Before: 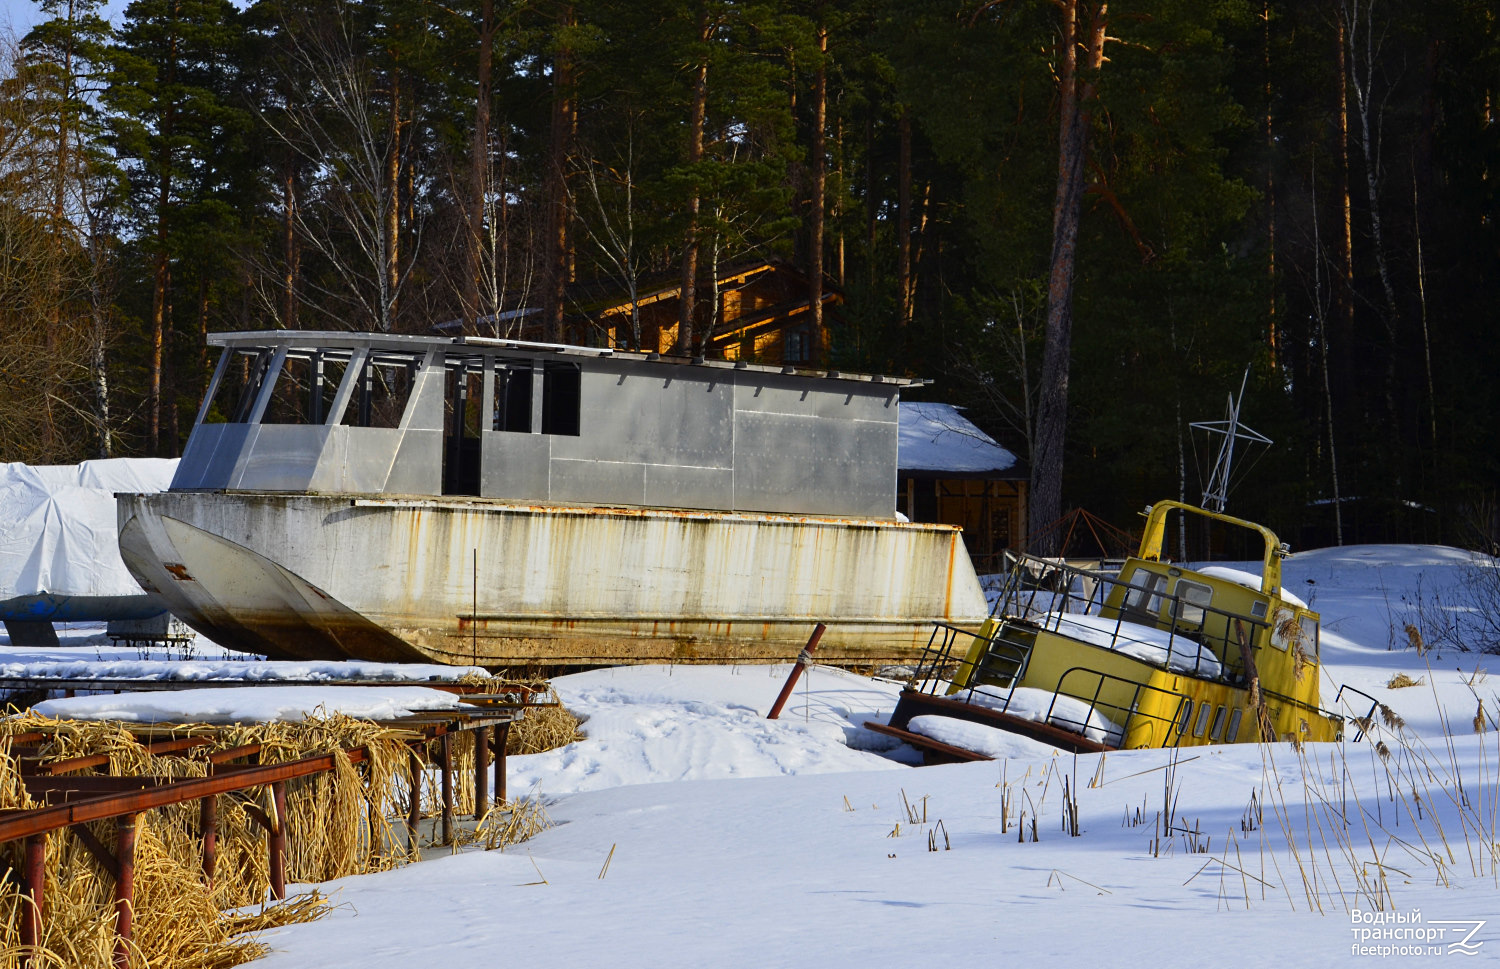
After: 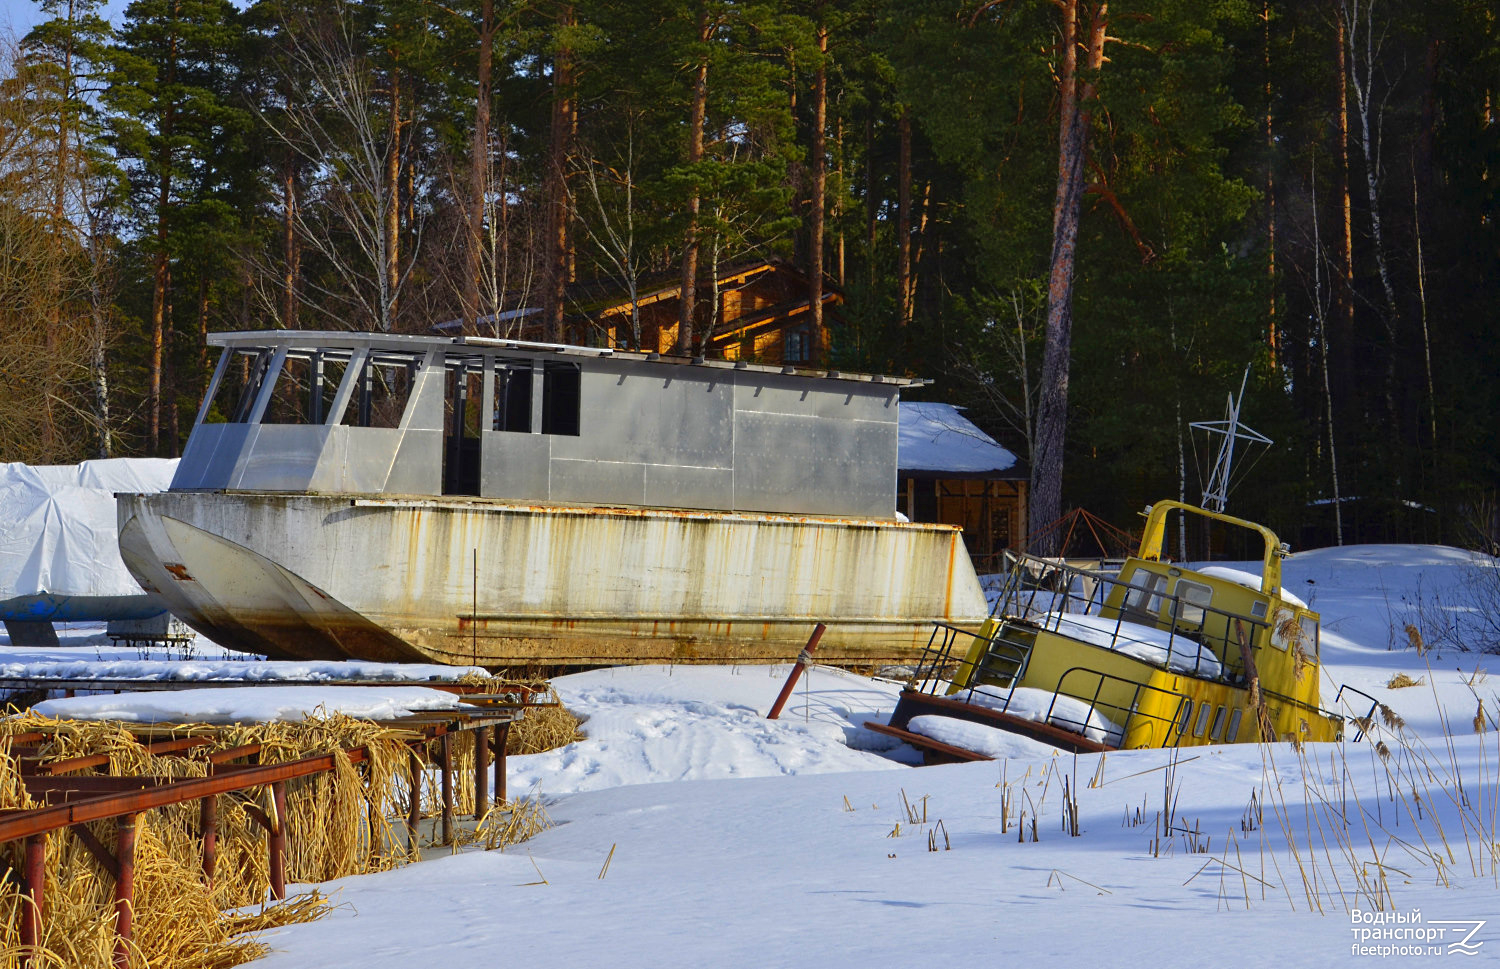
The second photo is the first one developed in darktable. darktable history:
exposure: exposure 0.127 EV, compensate highlight preservation false
velvia: strength 14.41%
shadows and highlights: on, module defaults
